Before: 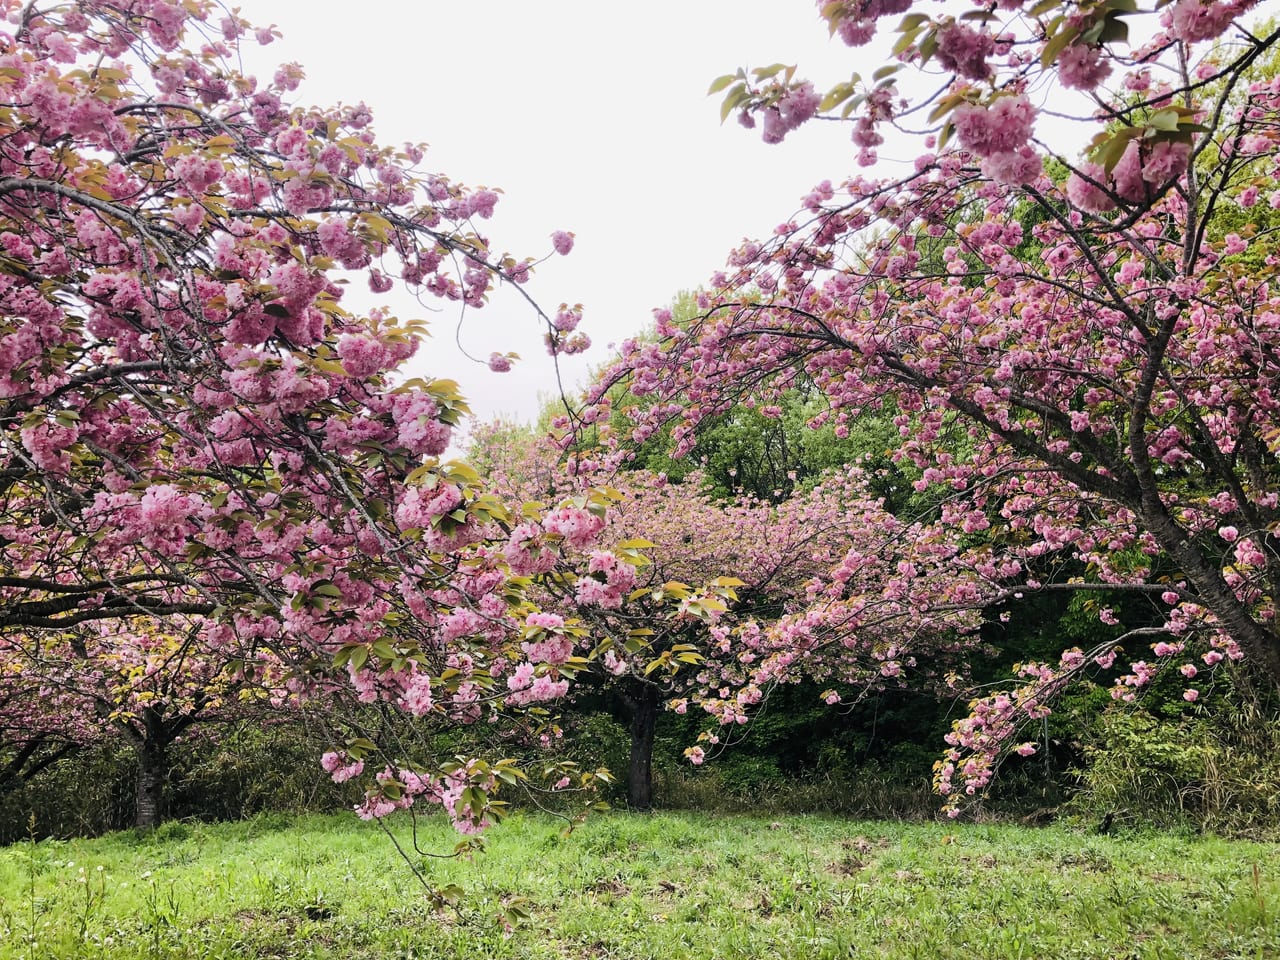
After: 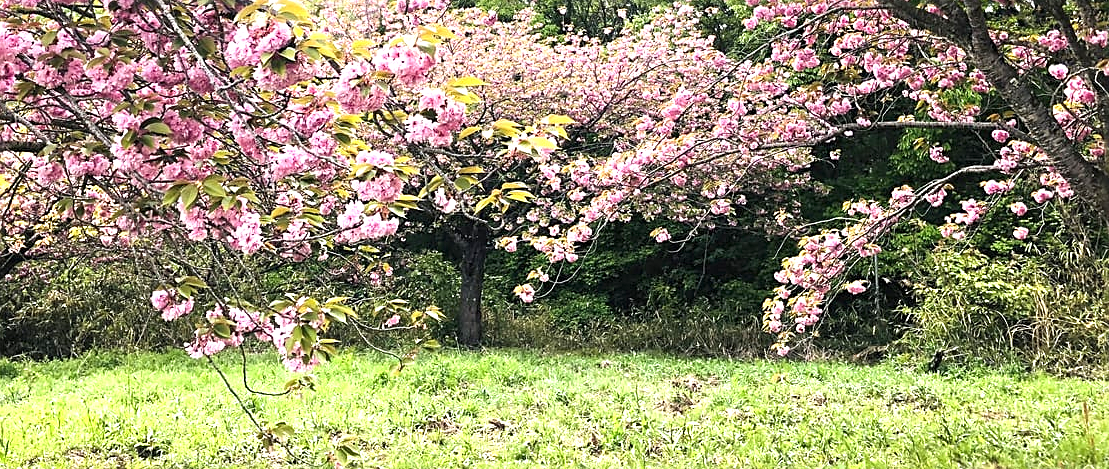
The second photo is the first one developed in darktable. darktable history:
crop and rotate: left 13.306%, top 48.129%, bottom 2.928%
sharpen: on, module defaults
exposure: black level correction 0, exposure 1.1 EV, compensate exposure bias true, compensate highlight preservation false
